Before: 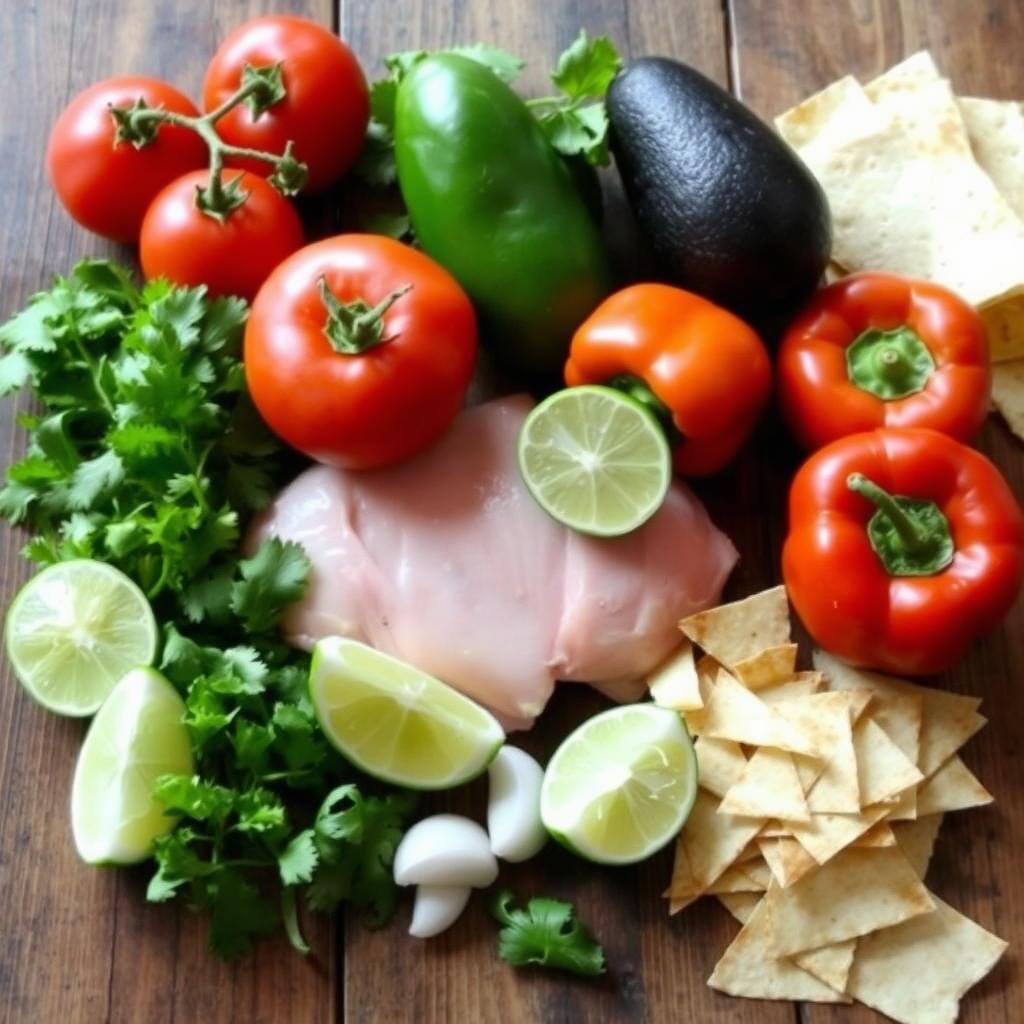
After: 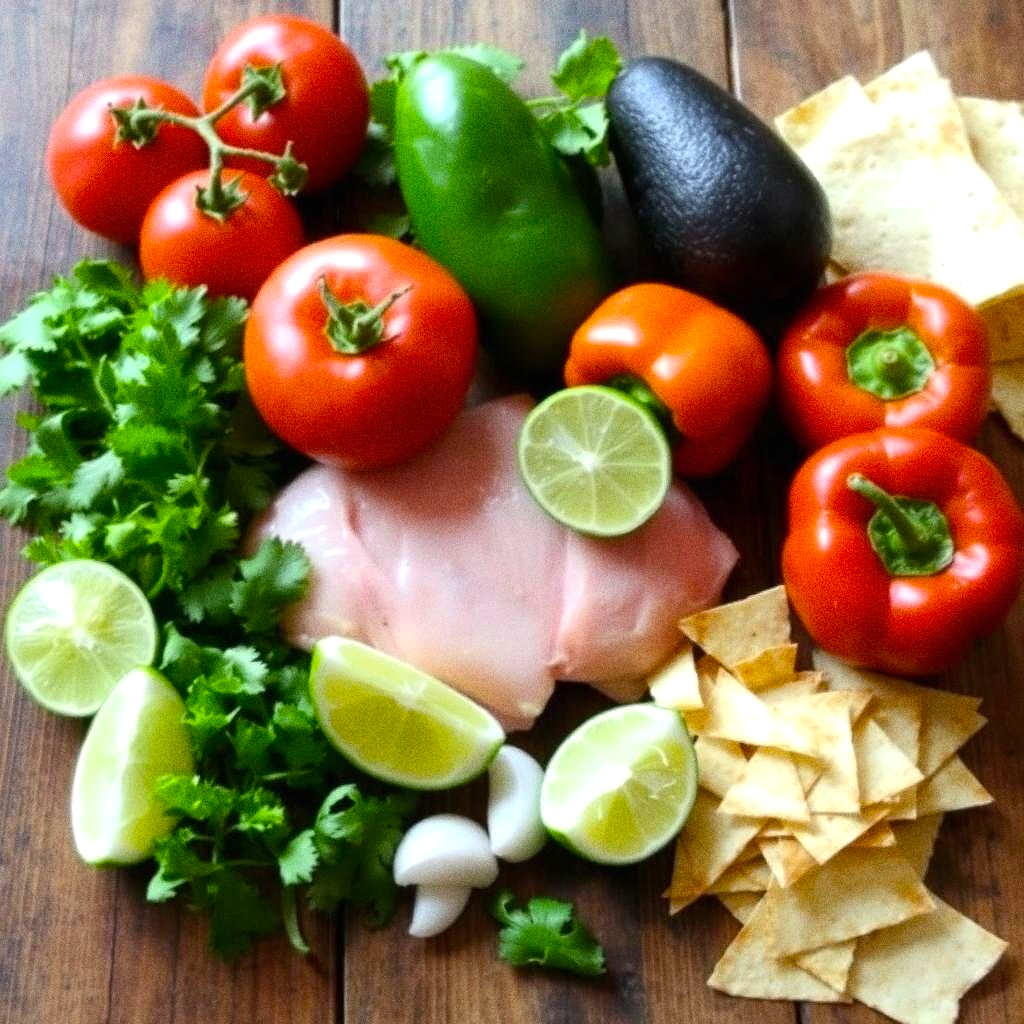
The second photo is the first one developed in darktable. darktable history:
exposure: exposure 0.161 EV, compensate highlight preservation false
grain: coarseness 9.61 ISO, strength 35.62%
color balance rgb: perceptual saturation grading › global saturation 20%, global vibrance 20%
